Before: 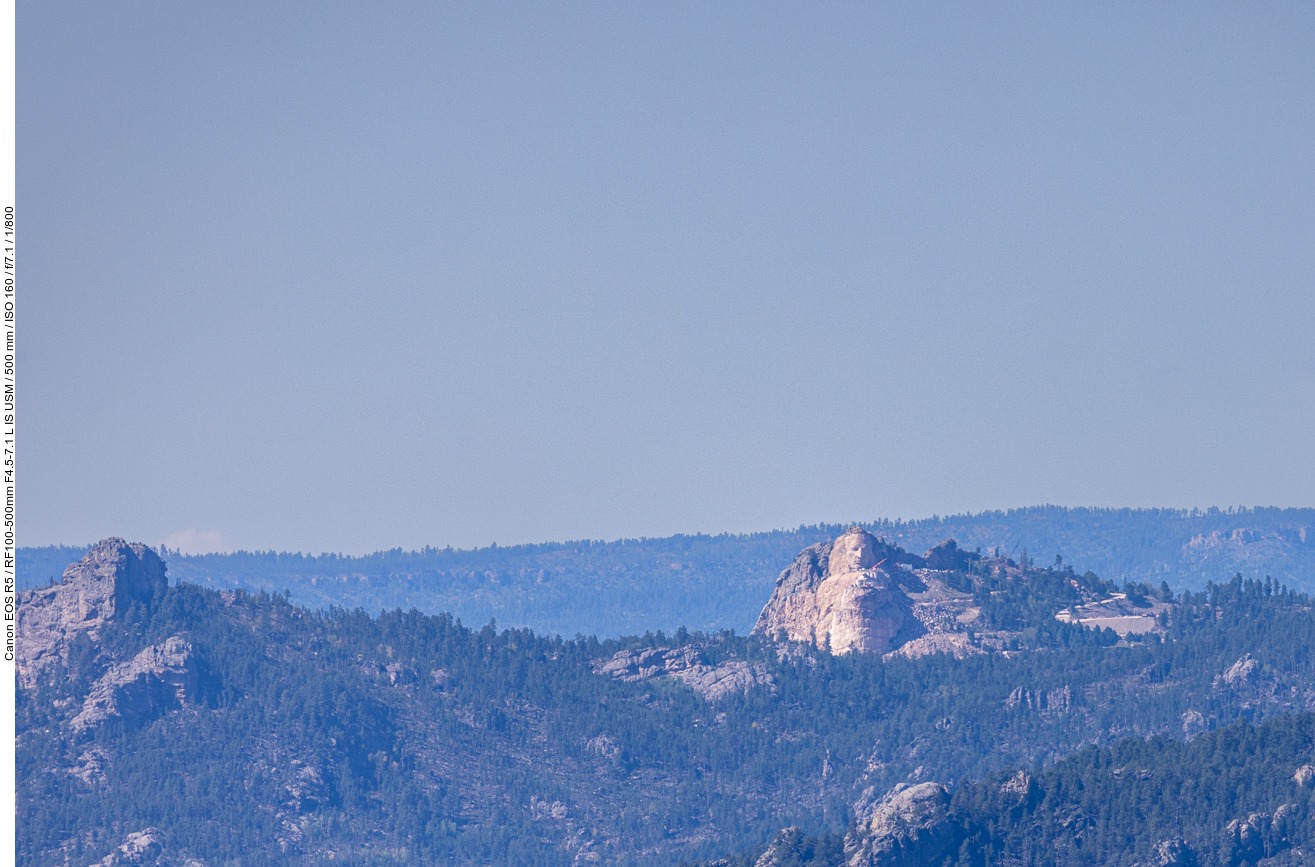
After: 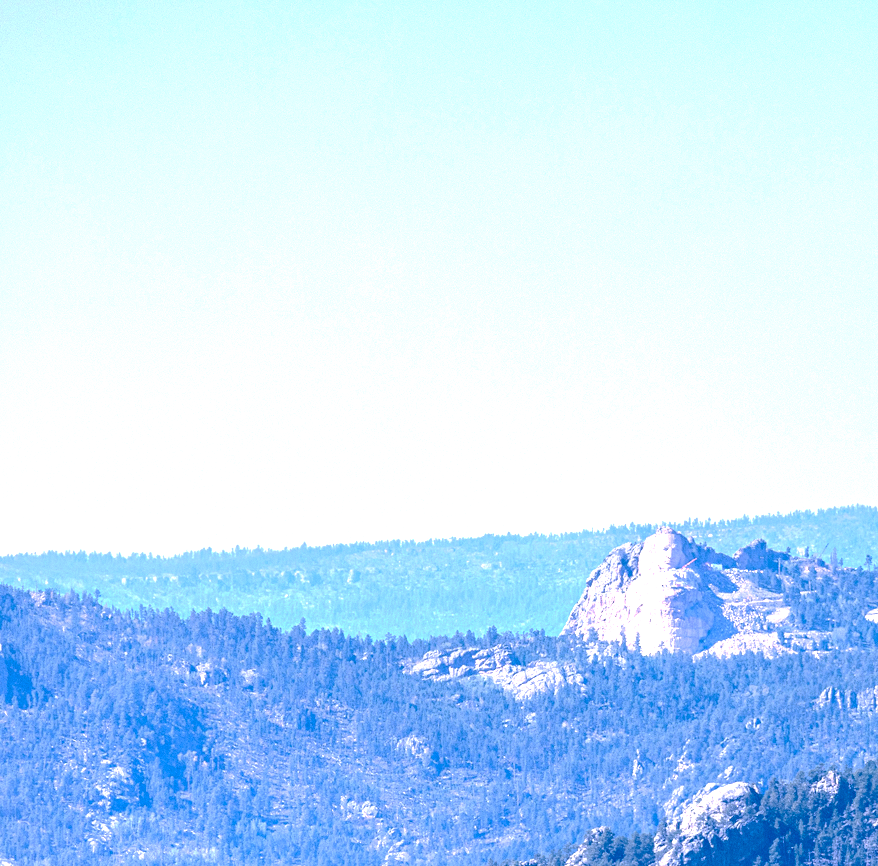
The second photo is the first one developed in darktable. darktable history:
exposure: black level correction 0, exposure 1.555 EV, compensate highlight preservation false
base curve: curves: ch0 [(0, 0) (0.235, 0.266) (0.503, 0.496) (0.786, 0.72) (1, 1)], preserve colors none
crop and rotate: left 14.457%, right 18.734%
contrast brightness saturation: contrast 0.194, brightness -0.235, saturation 0.112
